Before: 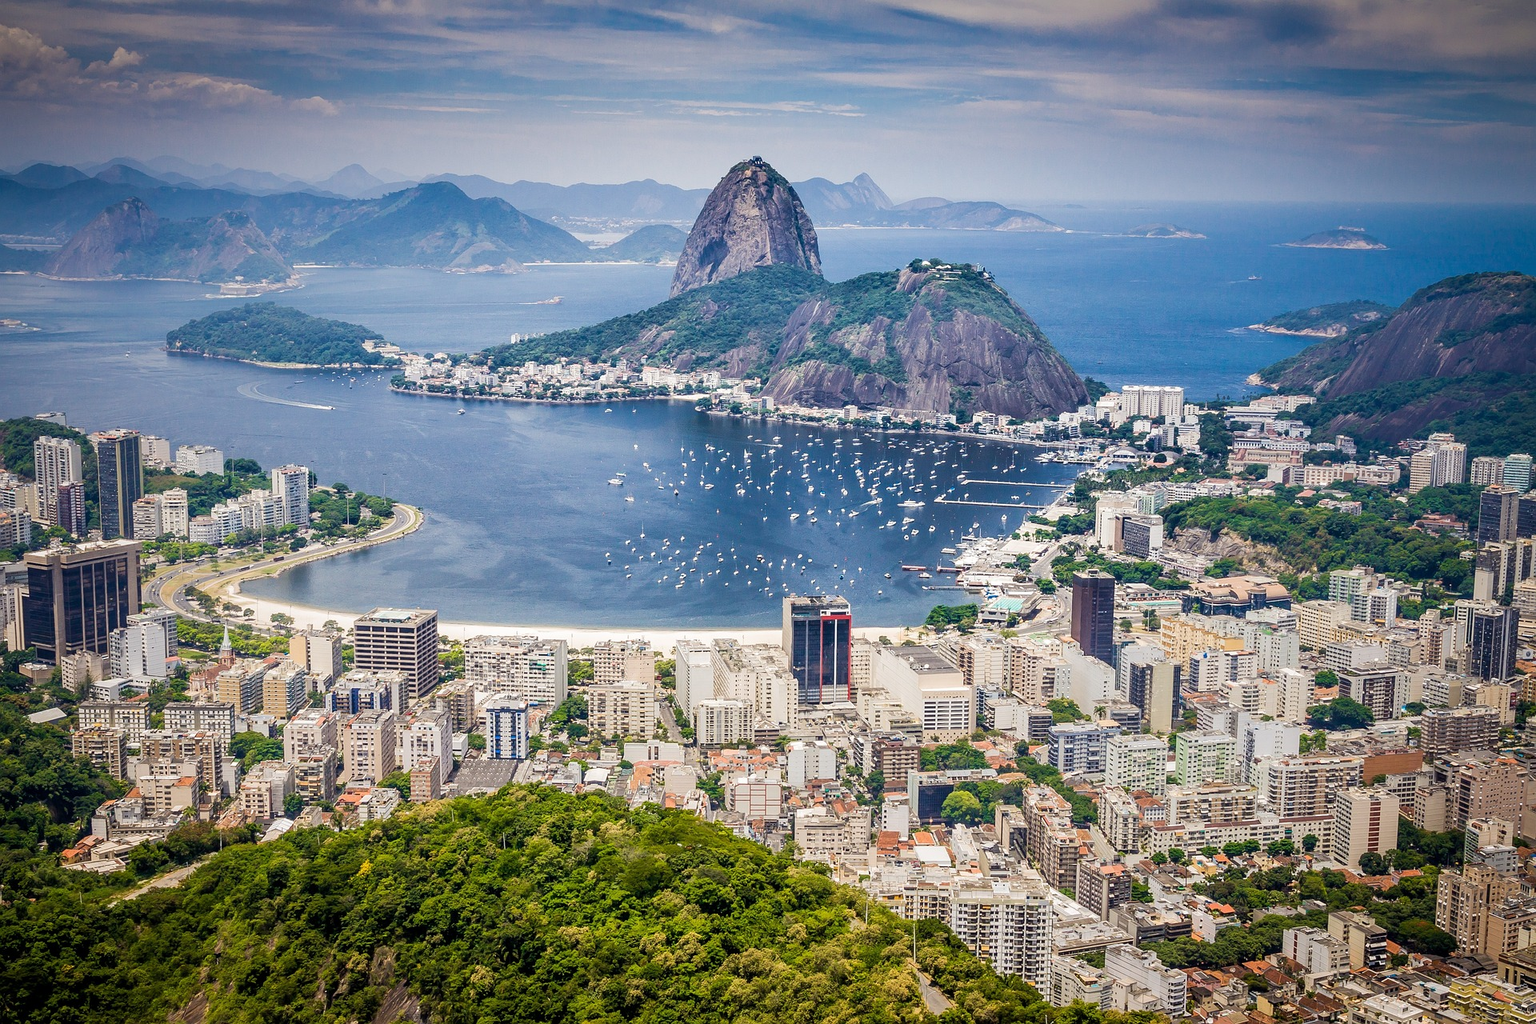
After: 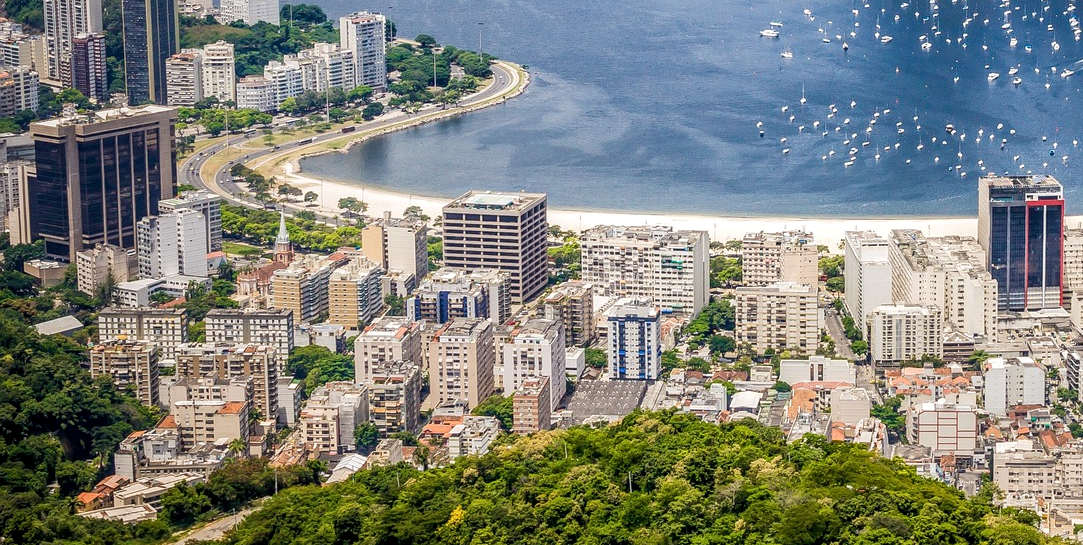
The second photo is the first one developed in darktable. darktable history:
local contrast: on, module defaults
crop: top 44.483%, right 43.593%, bottom 12.892%
